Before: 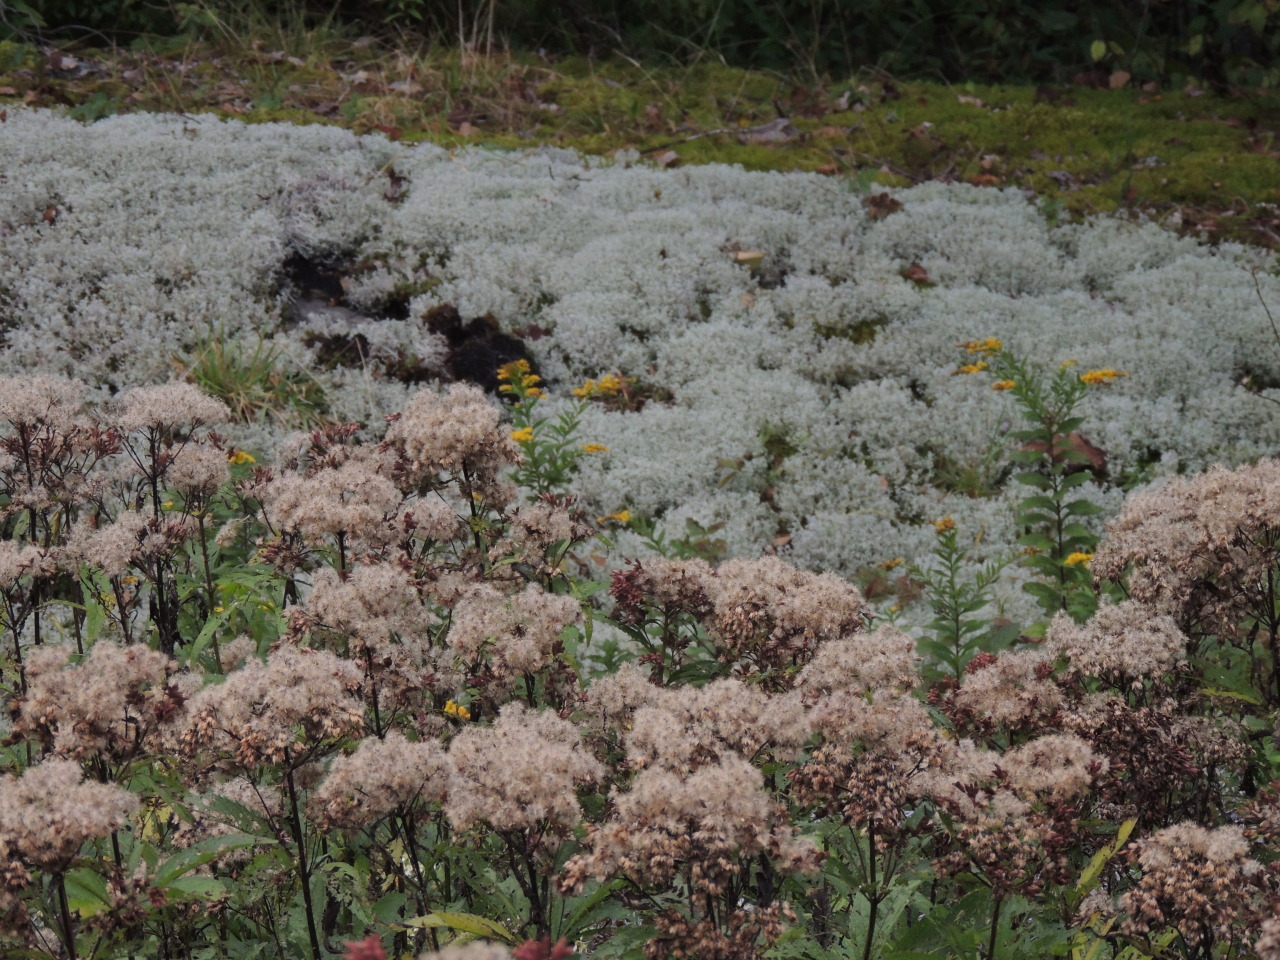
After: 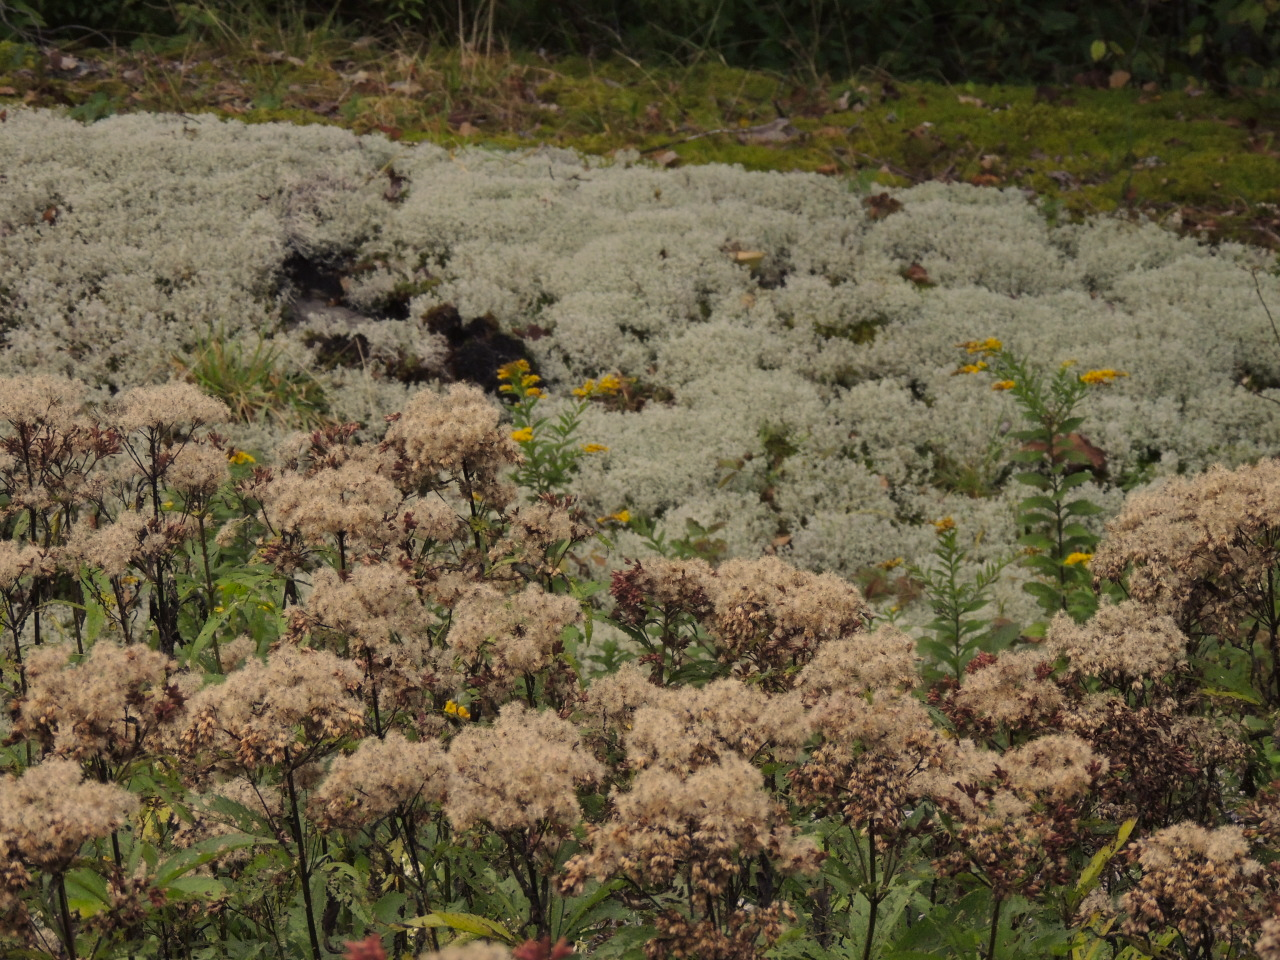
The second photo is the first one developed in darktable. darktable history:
color correction: highlights a* 2.57, highlights b* 22.64
